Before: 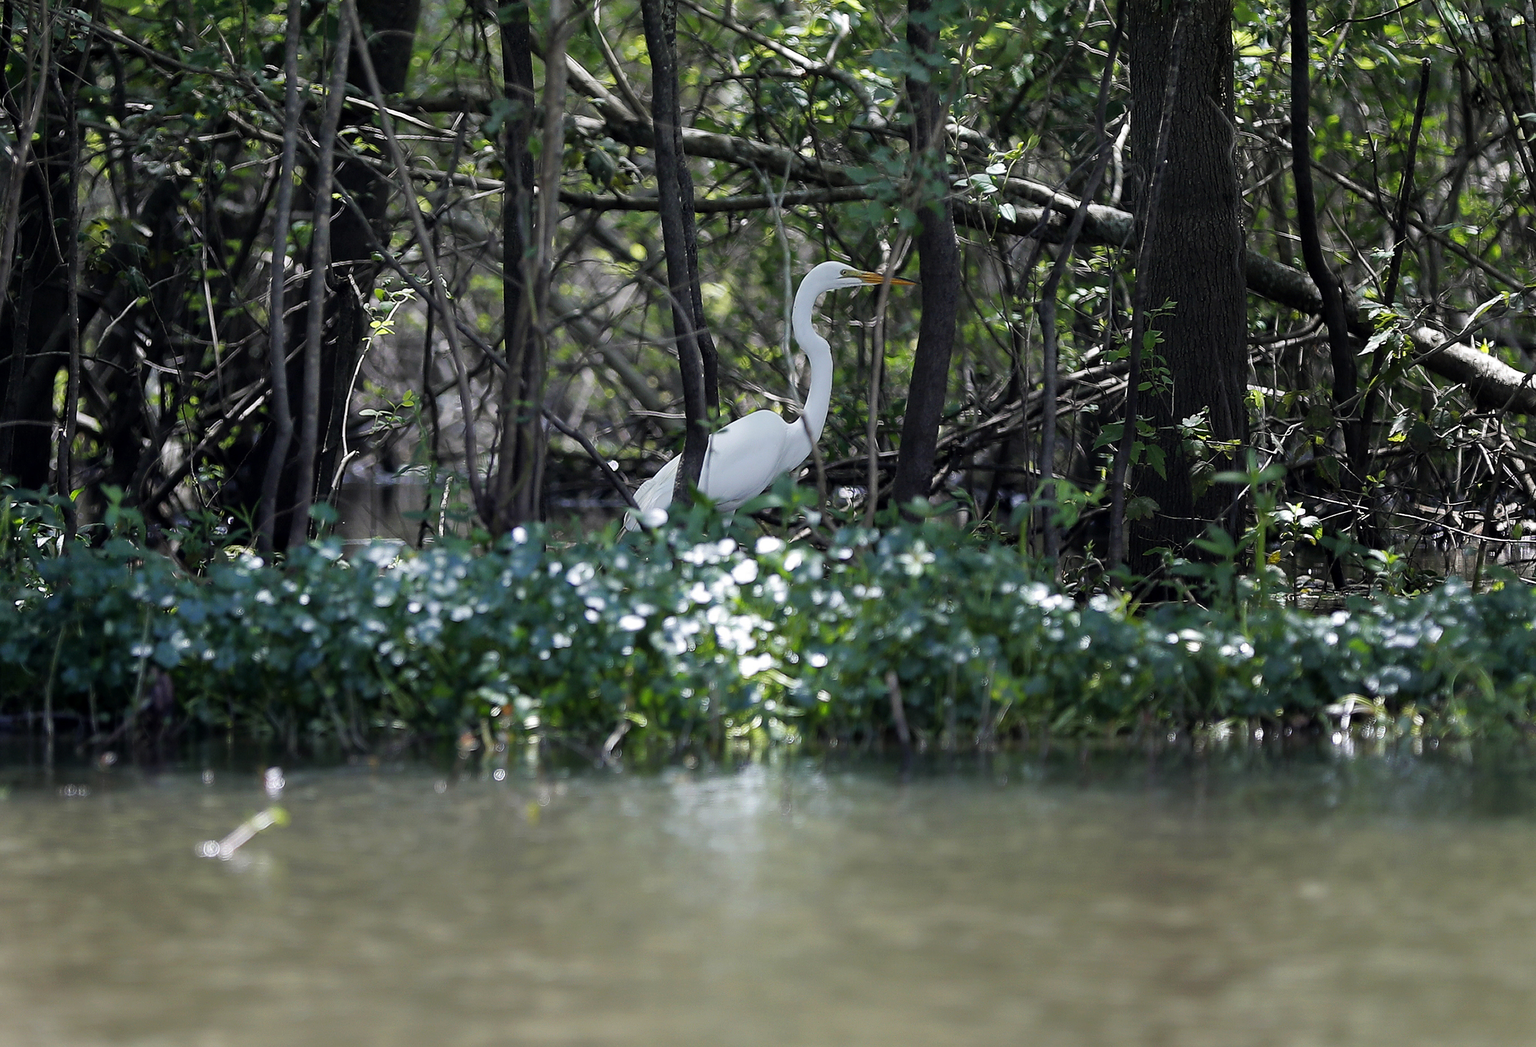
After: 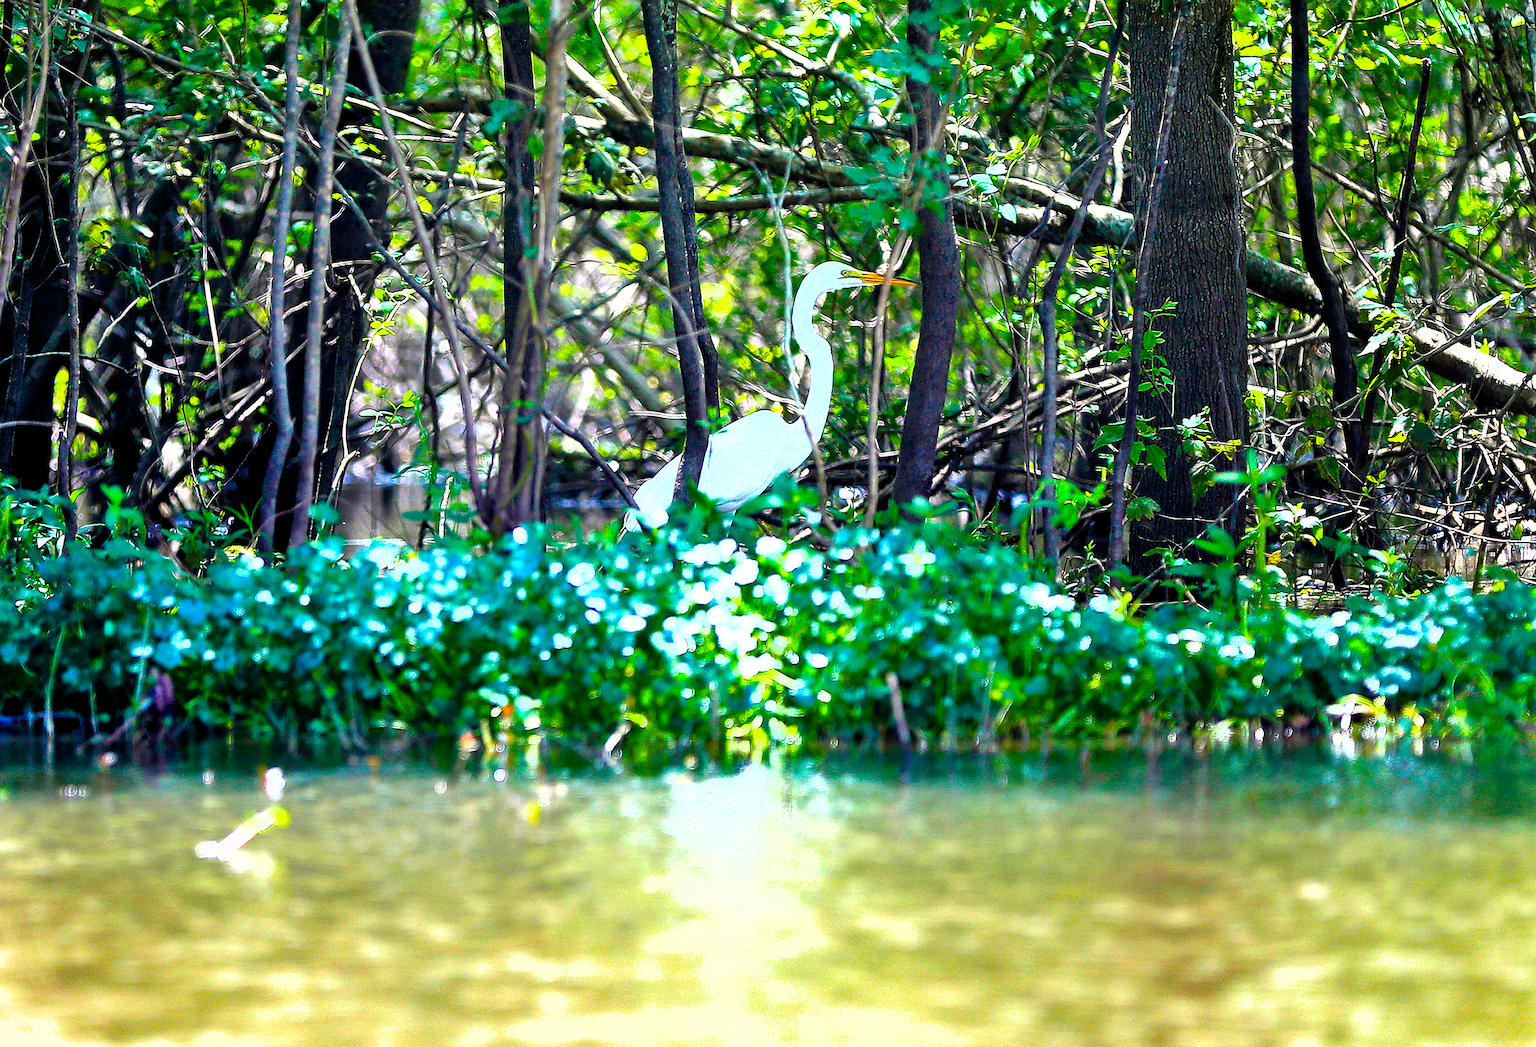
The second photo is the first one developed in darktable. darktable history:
exposure: exposure 1 EV, compensate highlight preservation false
shadows and highlights: low approximation 0.01, soften with gaussian
color balance rgb: linear chroma grading › global chroma 25%, perceptual saturation grading › global saturation 40%, perceptual saturation grading › highlights -50%, perceptual saturation grading › shadows 30%, perceptual brilliance grading › global brilliance 25%, global vibrance 60%
sharpen: on, module defaults
